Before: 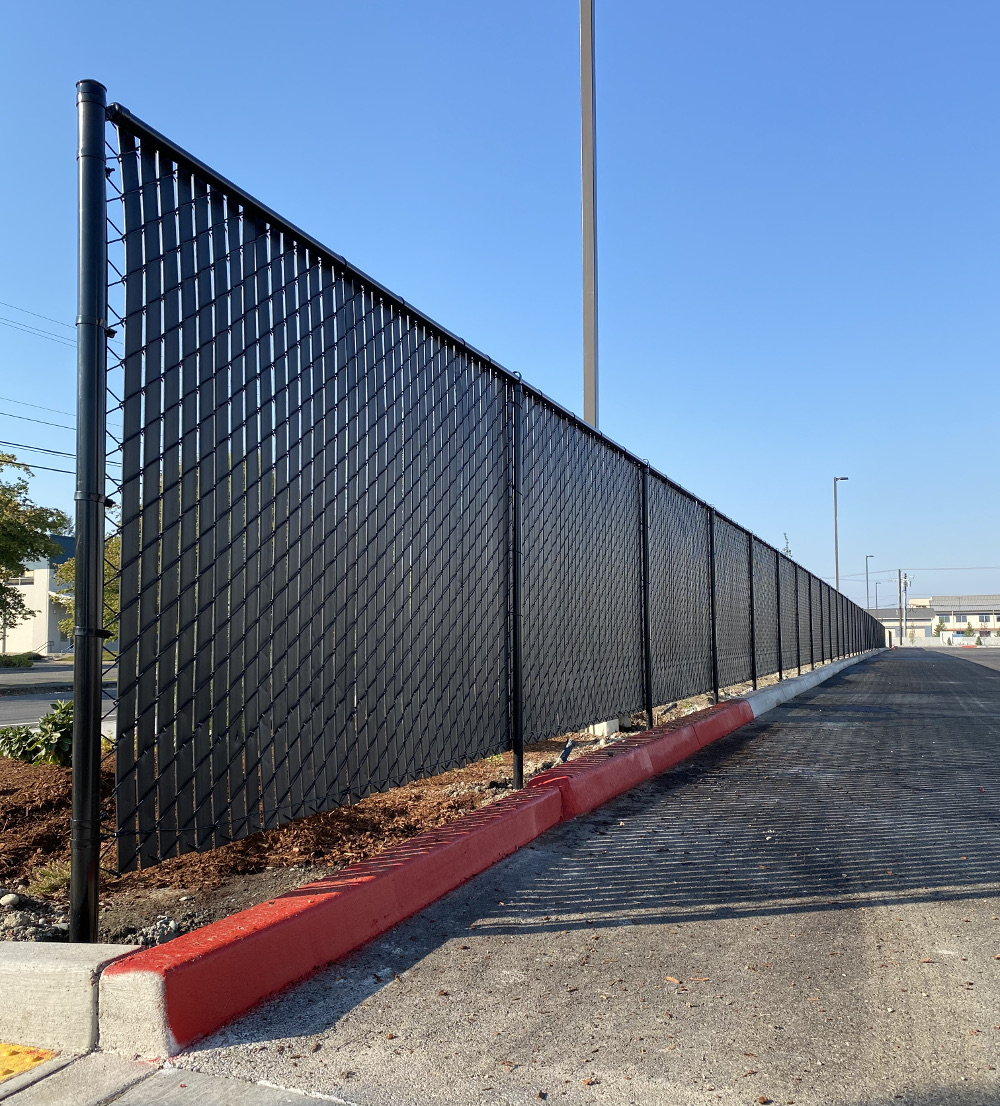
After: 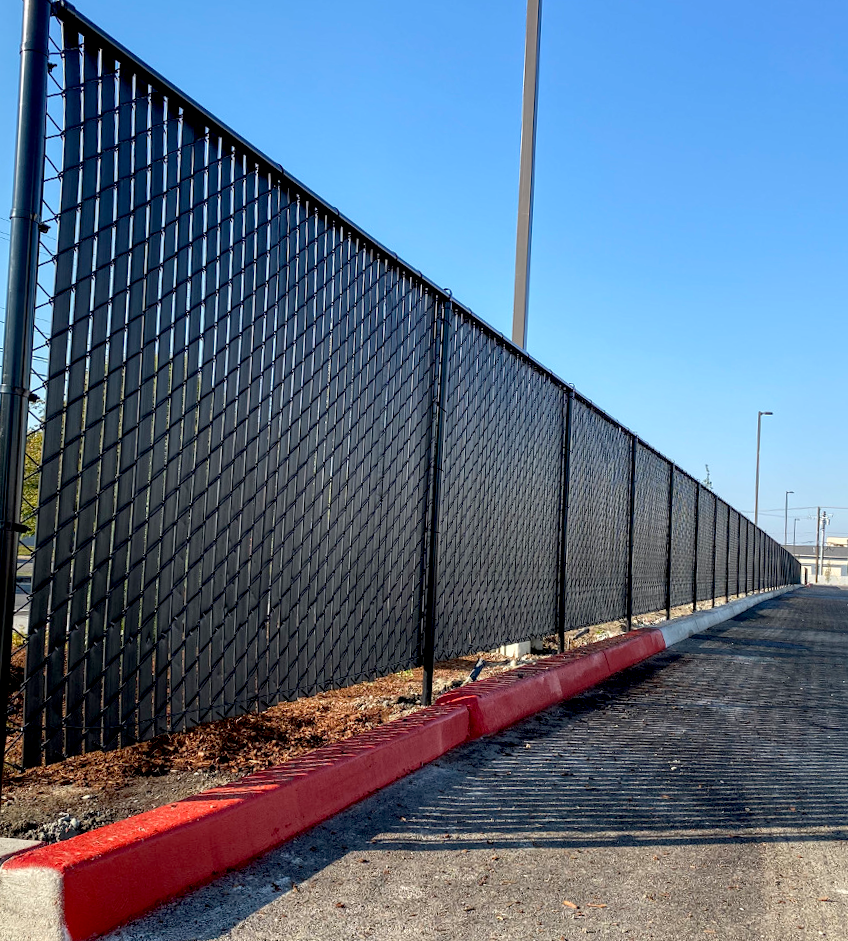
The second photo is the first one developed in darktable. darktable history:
local contrast: on, module defaults
crop and rotate: angle -3.11°, left 5.442%, top 5.187%, right 4.792%, bottom 4.706%
exposure: black level correction 0.009, exposure 0.112 EV, compensate exposure bias true, compensate highlight preservation false
